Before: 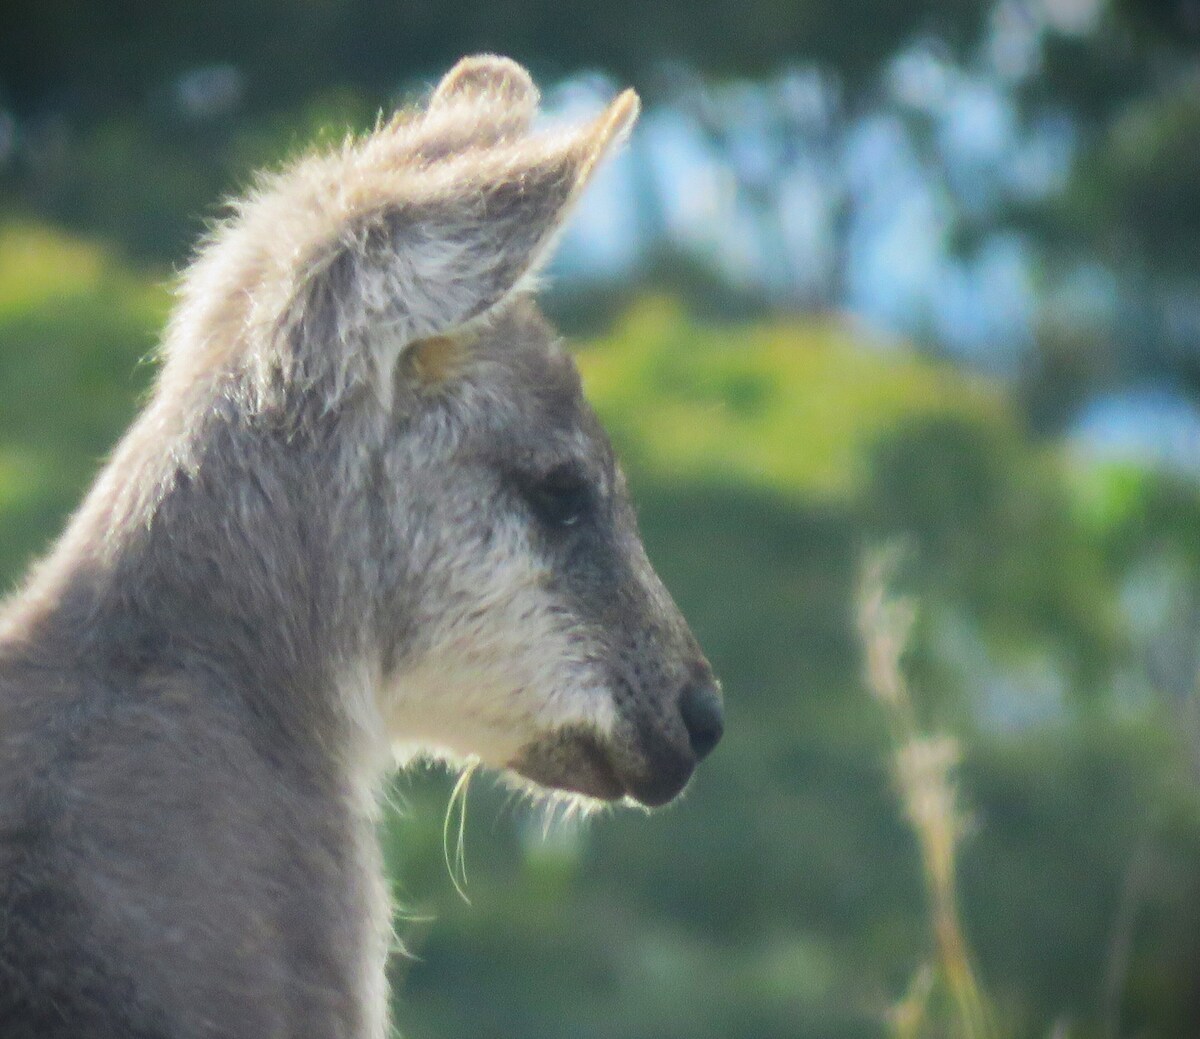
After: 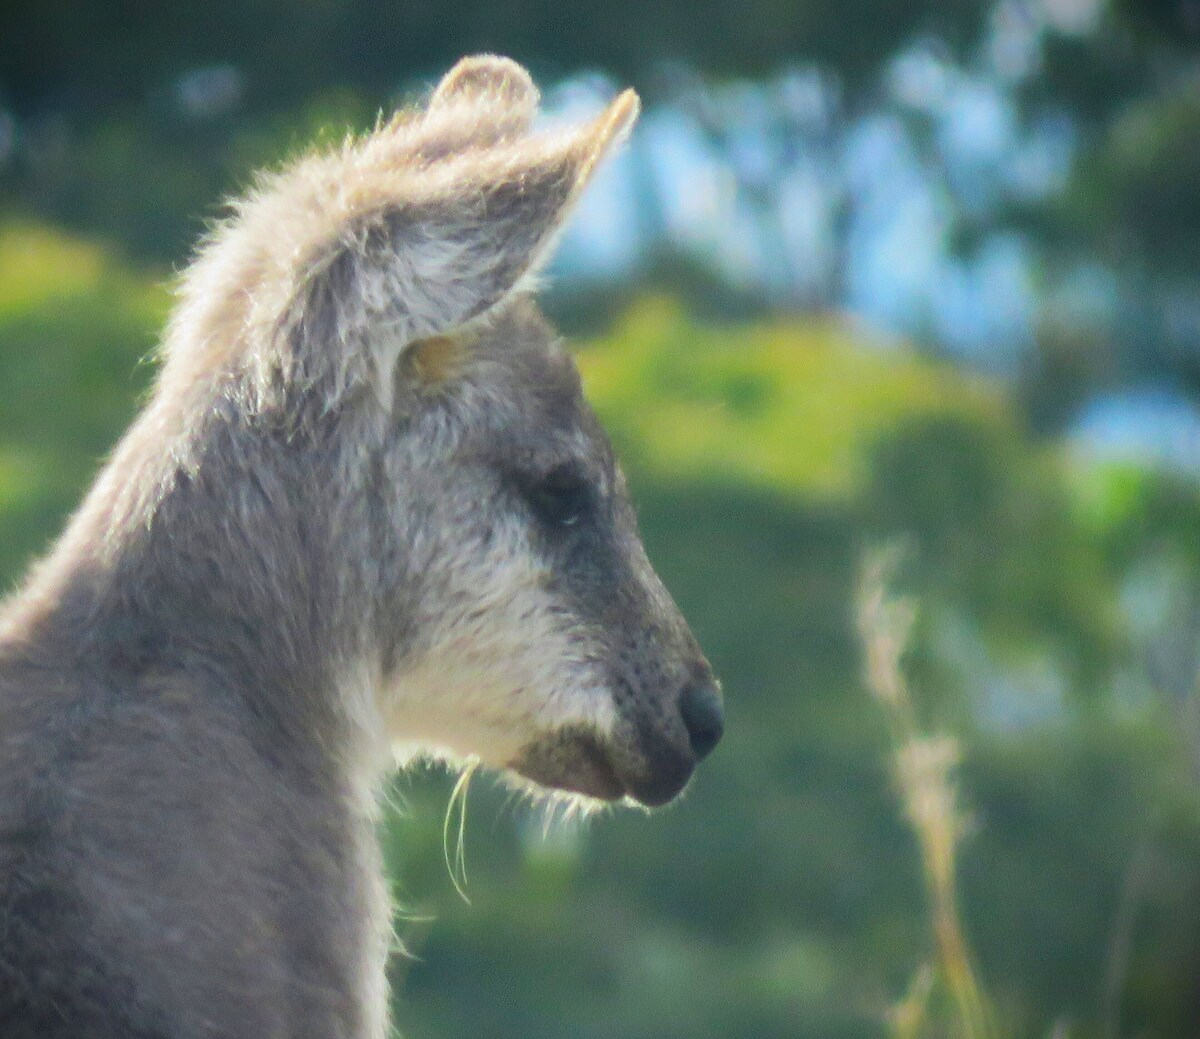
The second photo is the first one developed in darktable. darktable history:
tone equalizer: on, module defaults
color balance rgb: shadows lift › chroma 1.04%, shadows lift › hue 243.62°, perceptual saturation grading › global saturation 0.394%, global vibrance 20%
